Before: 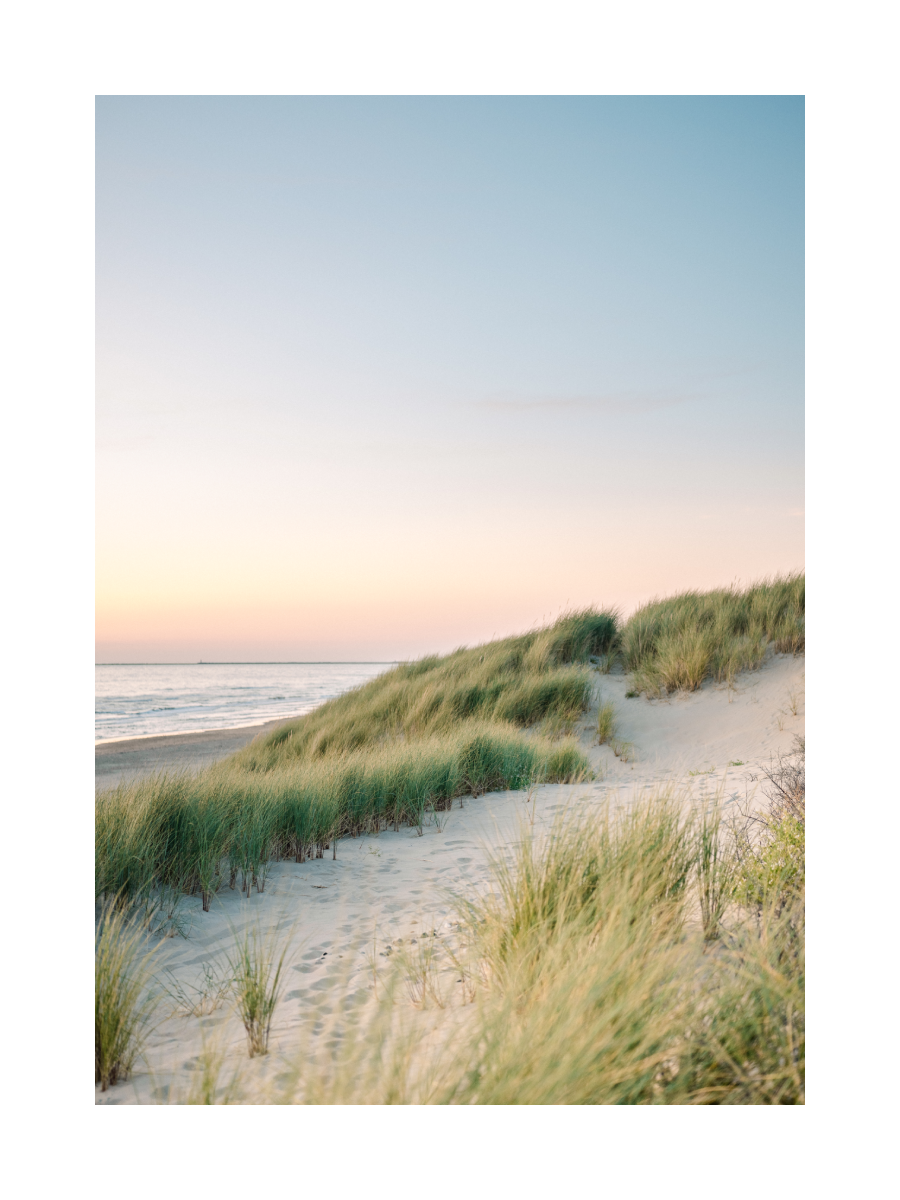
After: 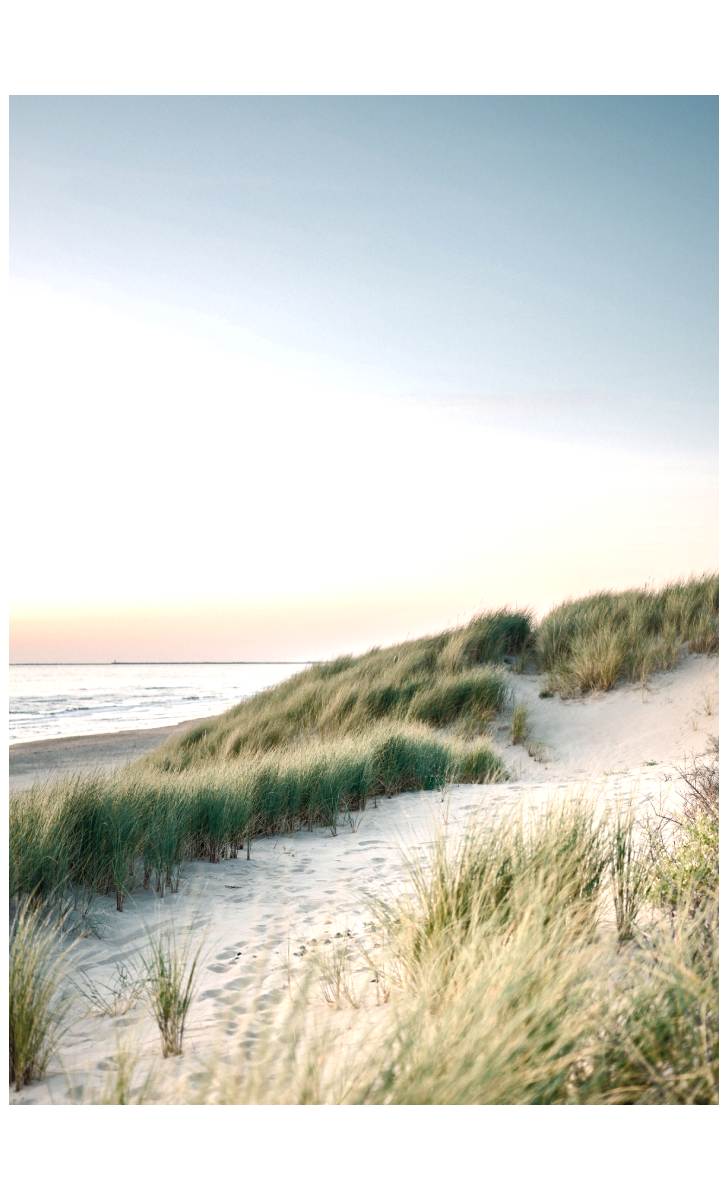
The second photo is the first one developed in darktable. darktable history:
exposure: compensate exposure bias true, compensate highlight preservation false
color zones: curves: ch0 [(0, 0.5) (0.125, 0.4) (0.25, 0.5) (0.375, 0.4) (0.5, 0.4) (0.625, 0.35) (0.75, 0.35) (0.875, 0.5)]; ch1 [(0, 0.35) (0.125, 0.45) (0.25, 0.35) (0.375, 0.35) (0.5, 0.35) (0.625, 0.35) (0.75, 0.45) (0.875, 0.35)]; ch2 [(0, 0.6) (0.125, 0.5) (0.25, 0.5) (0.375, 0.6) (0.5, 0.6) (0.625, 0.5) (0.75, 0.5) (0.875, 0.5)]
crop and rotate: left 9.616%, right 10.188%
color balance rgb: perceptual saturation grading › global saturation 21.208%, perceptual saturation grading › highlights -19.72%, perceptual saturation grading › shadows 29.755%, perceptual brilliance grading › highlights 14.614%, perceptual brilliance grading › mid-tones -4.977%, perceptual brilliance grading › shadows -26.103%, global vibrance 10.029%
contrast brightness saturation: brightness 0.146
local contrast: mode bilateral grid, contrast 100, coarseness 100, detail 165%, midtone range 0.2
